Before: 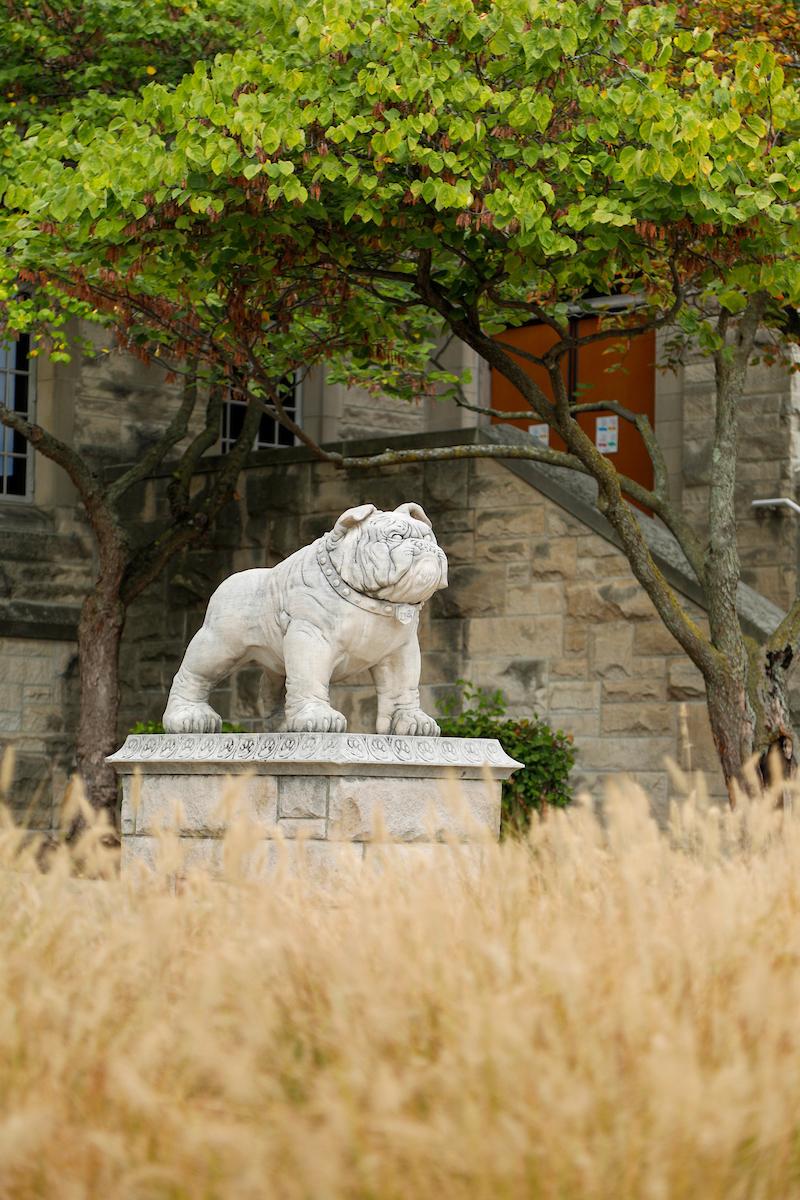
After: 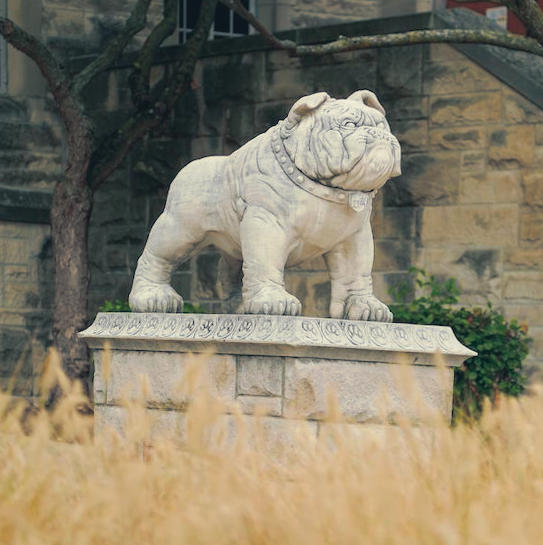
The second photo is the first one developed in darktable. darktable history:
lowpass: radius 0.1, contrast 0.85, saturation 1.1, unbound 0
rotate and perspective: rotation 0.062°, lens shift (vertical) 0.115, lens shift (horizontal) -0.133, crop left 0.047, crop right 0.94, crop top 0.061, crop bottom 0.94
crop: top 36.498%, right 27.964%, bottom 14.995%
split-toning: shadows › hue 216°, shadows › saturation 1, highlights › hue 57.6°, balance -33.4
